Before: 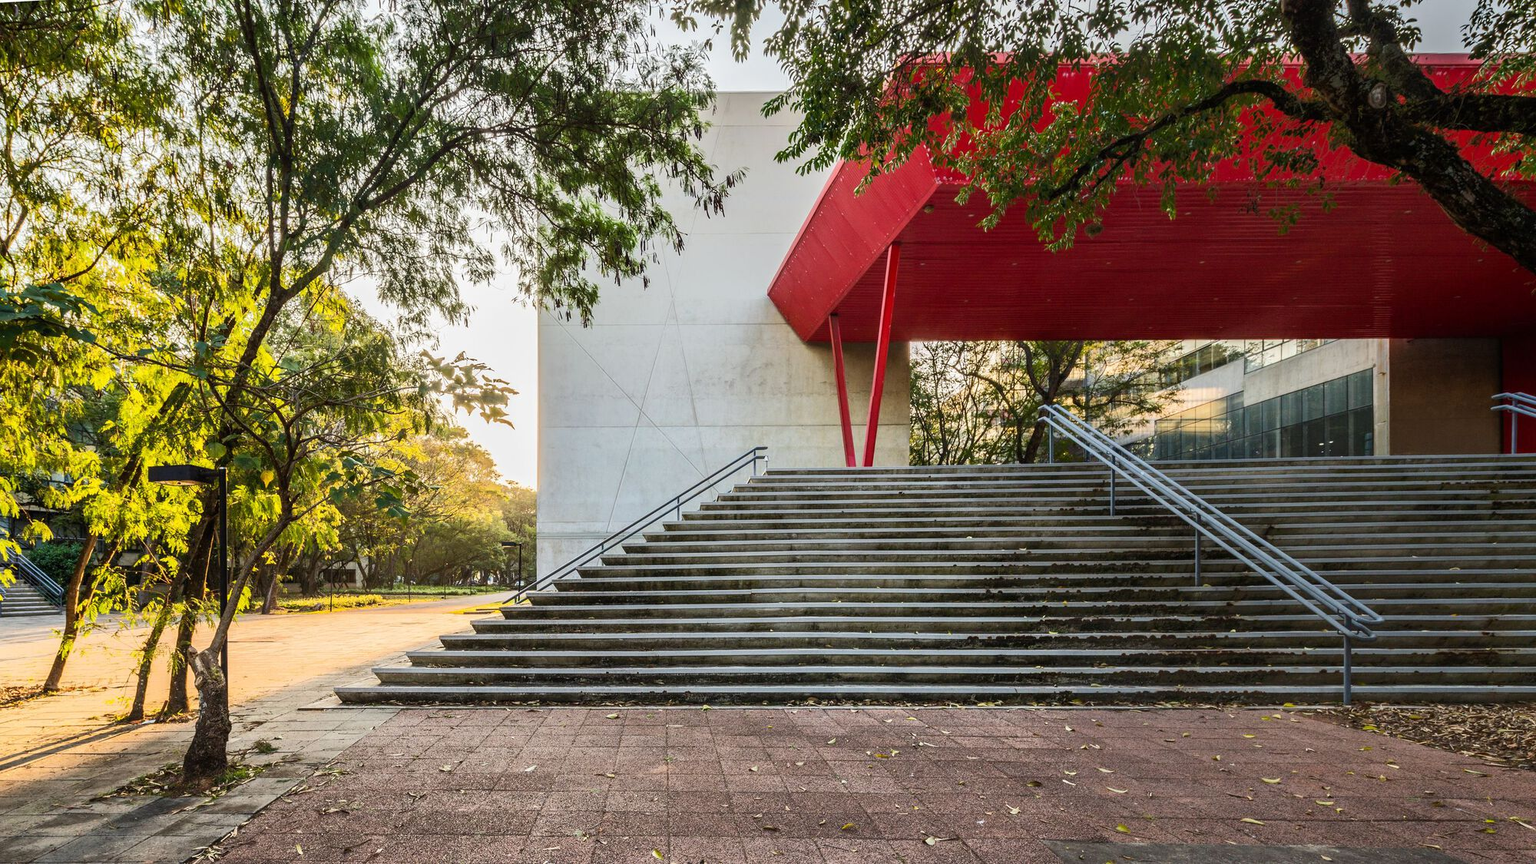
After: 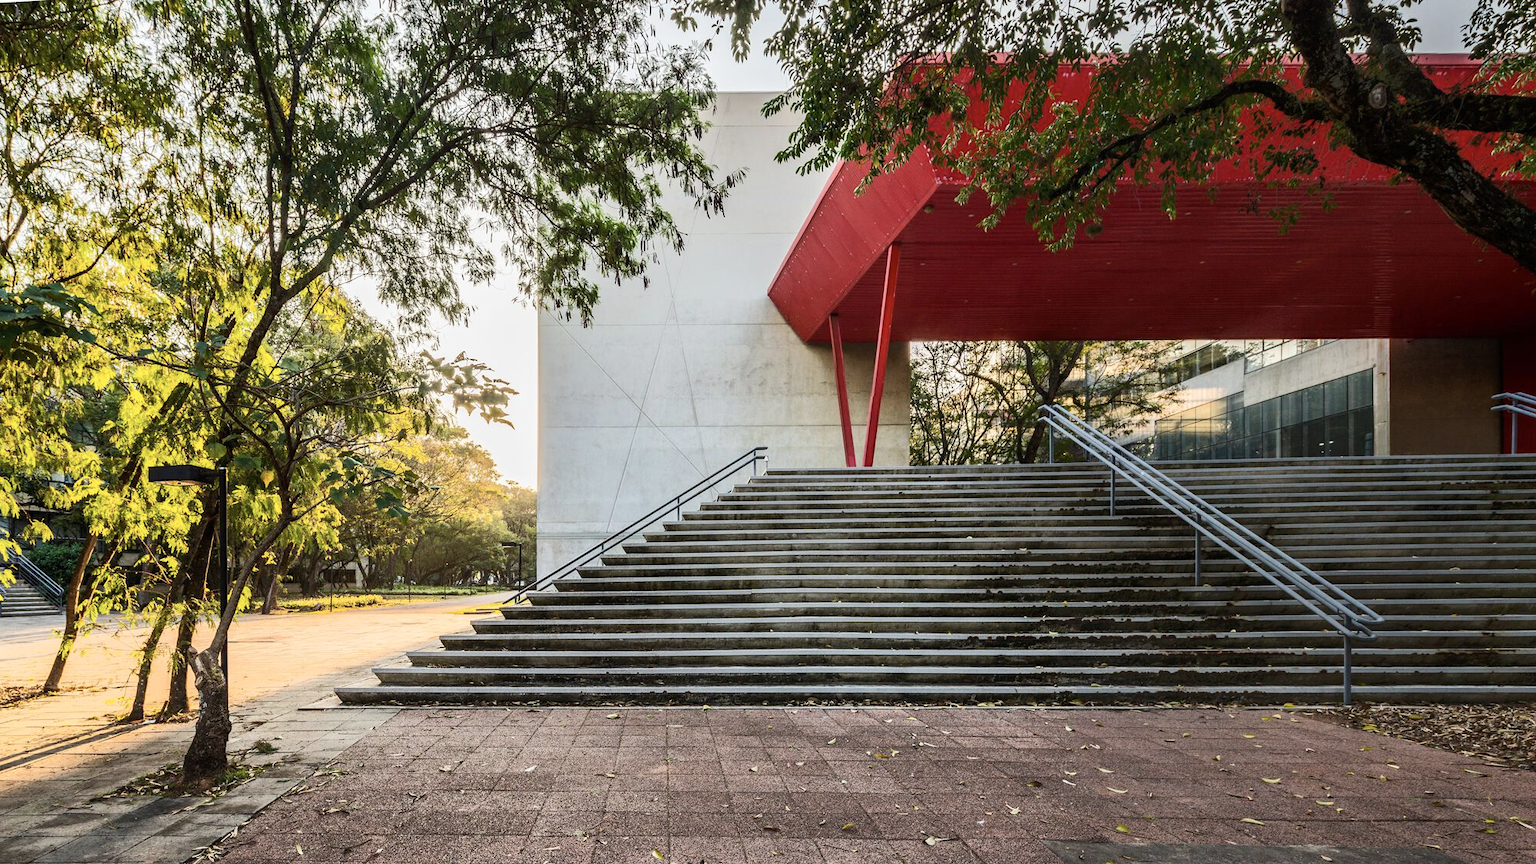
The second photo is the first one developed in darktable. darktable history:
tone equalizer: on, module defaults
contrast brightness saturation: contrast 0.114, saturation -0.162
